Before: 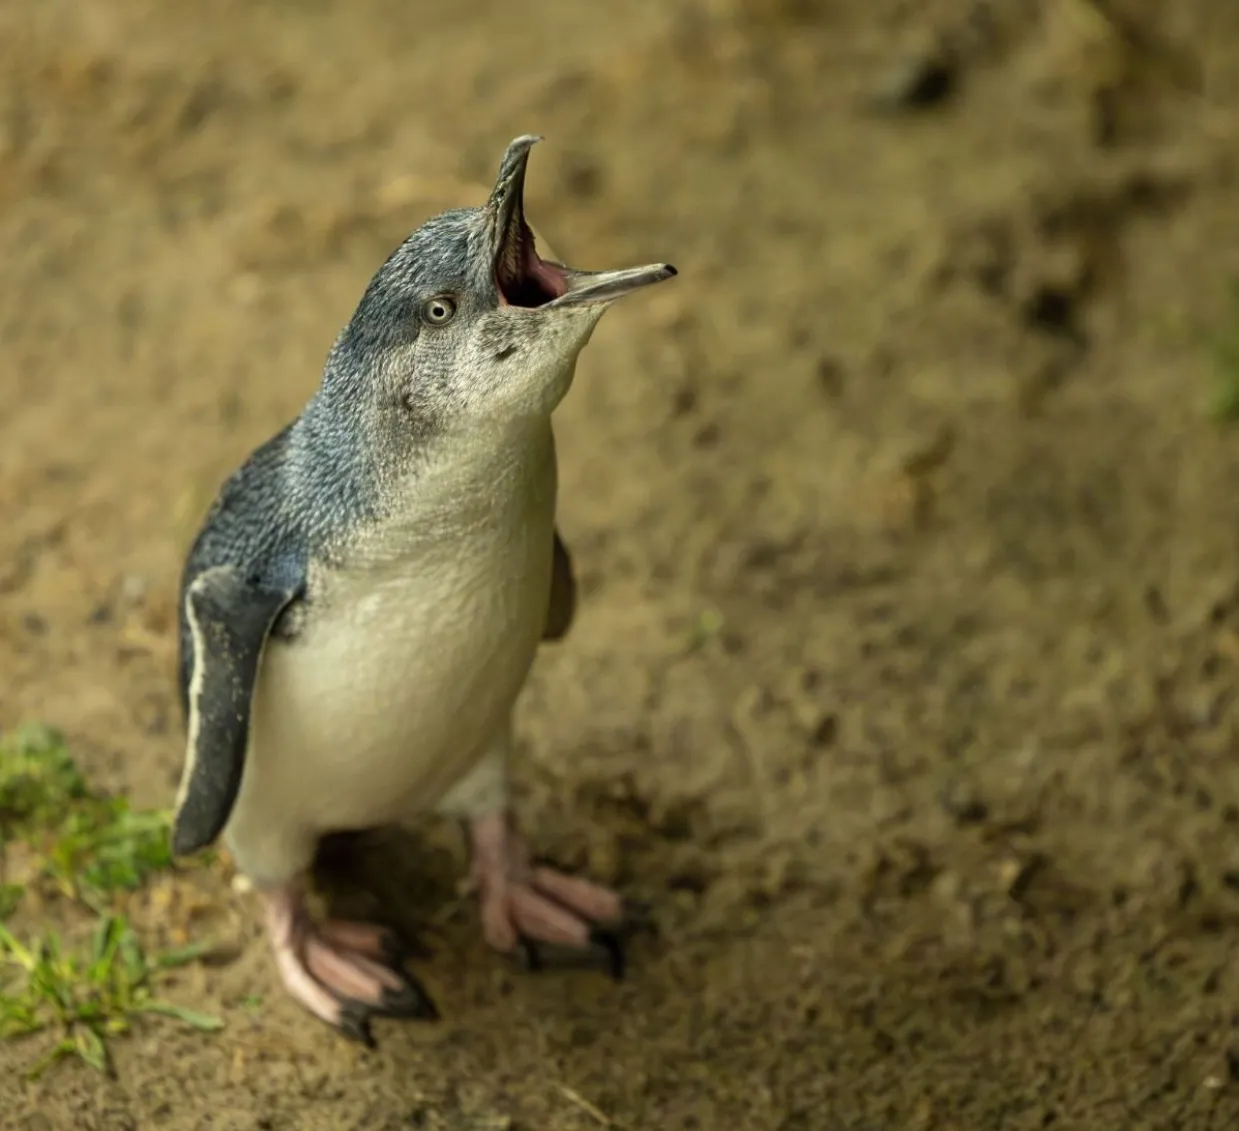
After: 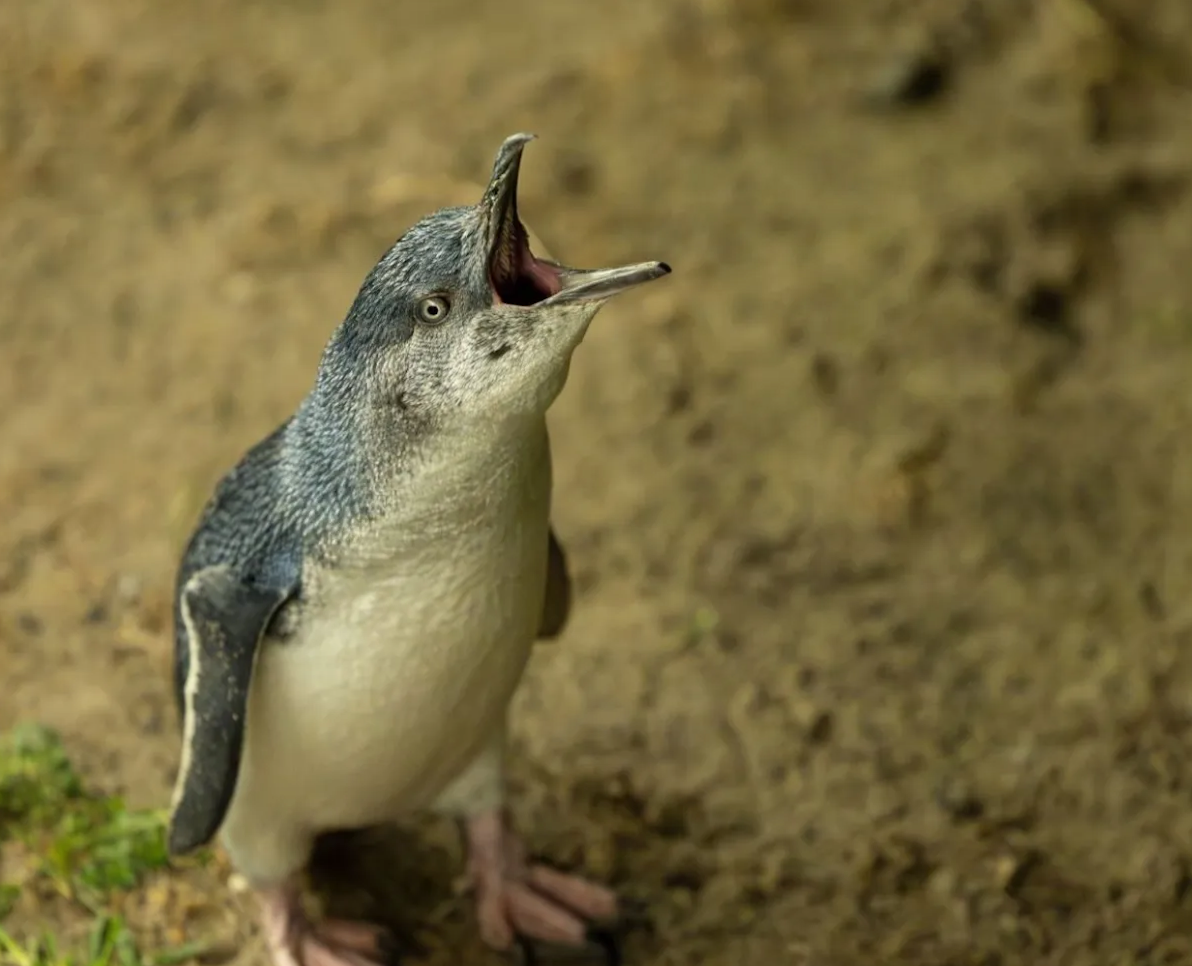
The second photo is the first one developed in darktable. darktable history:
crop and rotate: angle 0.2°, left 0.275%, right 3.127%, bottom 14.18%
exposure: exposure -0.064 EV, compensate highlight preservation false
